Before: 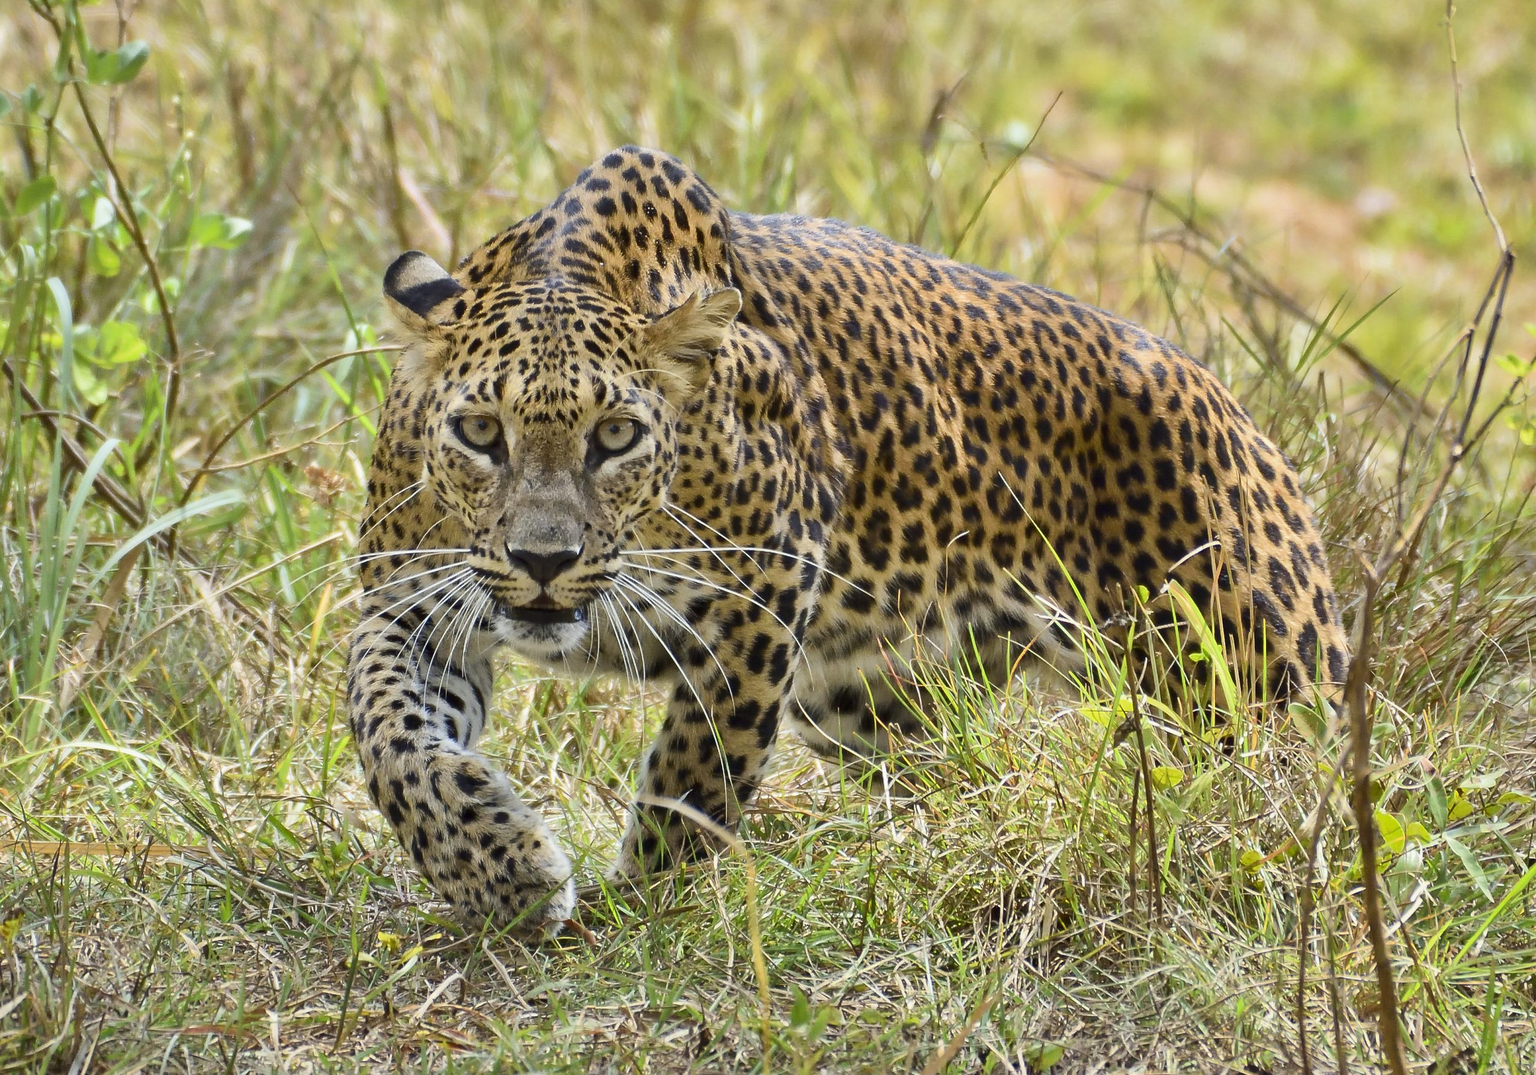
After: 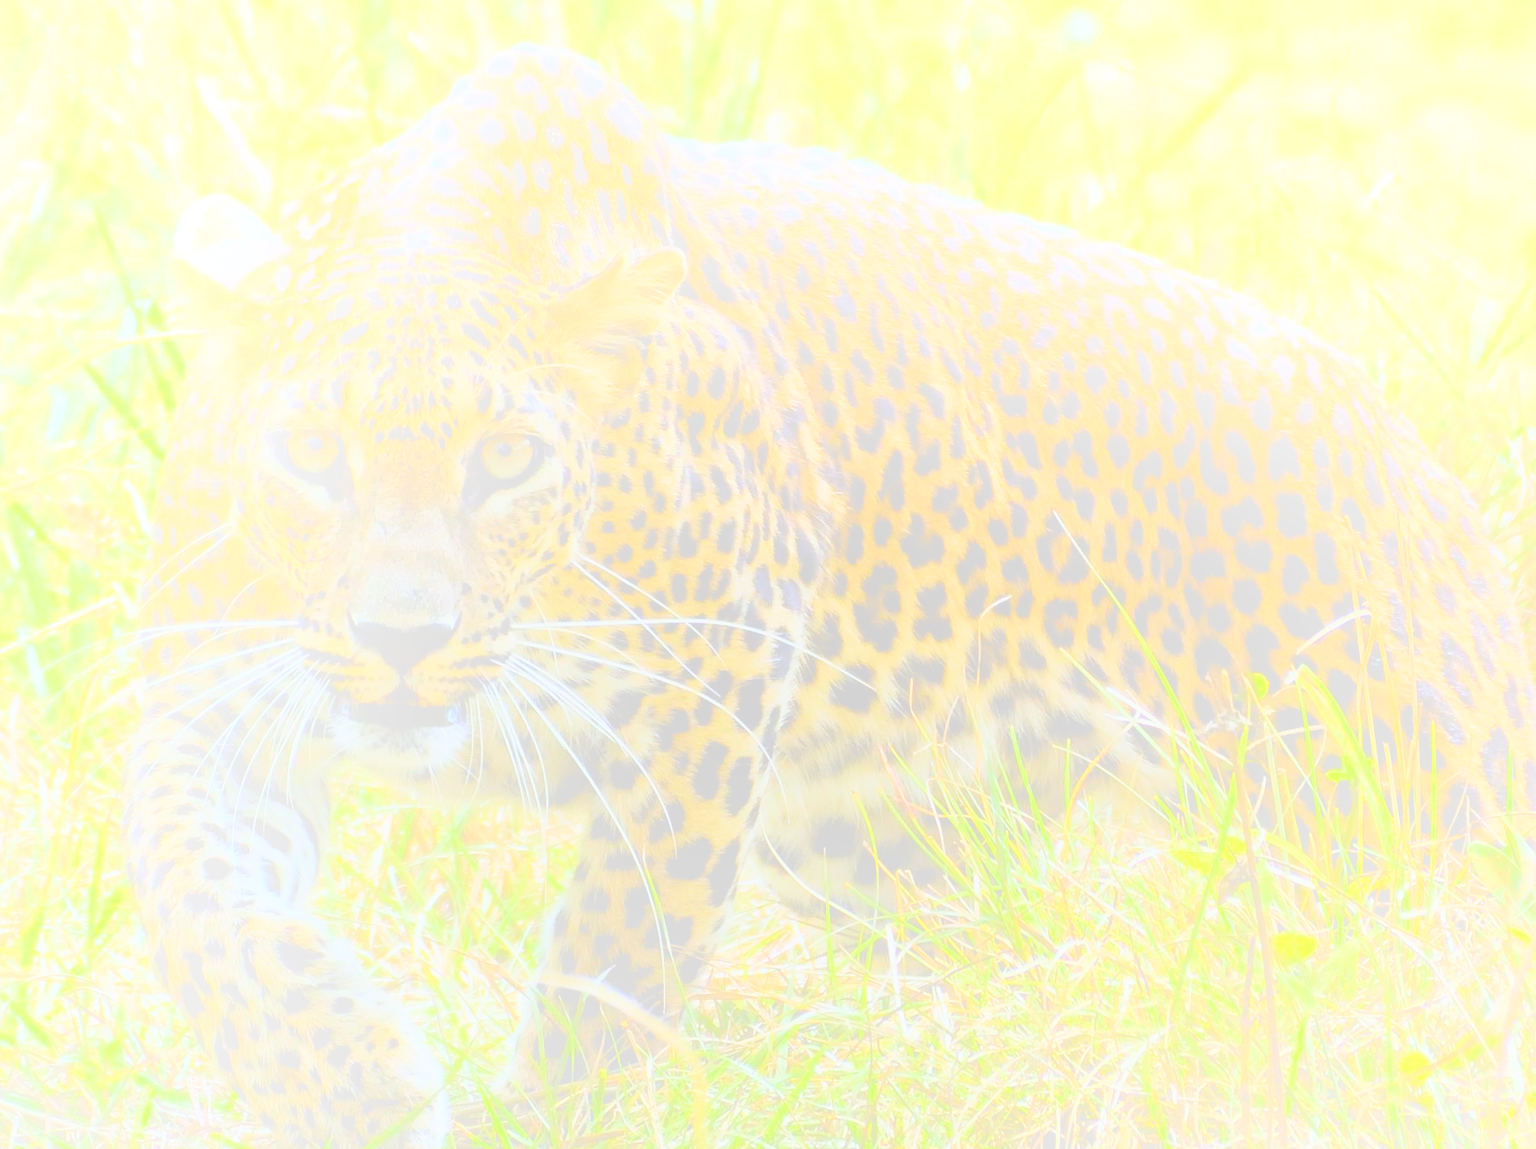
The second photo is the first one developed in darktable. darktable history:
crop and rotate: left 17.046%, top 10.659%, right 12.989%, bottom 14.553%
filmic rgb: black relative exposure -5 EV, hardness 2.88, contrast 1.2
color balance: contrast fulcrum 17.78%
bloom: size 85%, threshold 5%, strength 85%
white balance: red 0.967, blue 1.049
